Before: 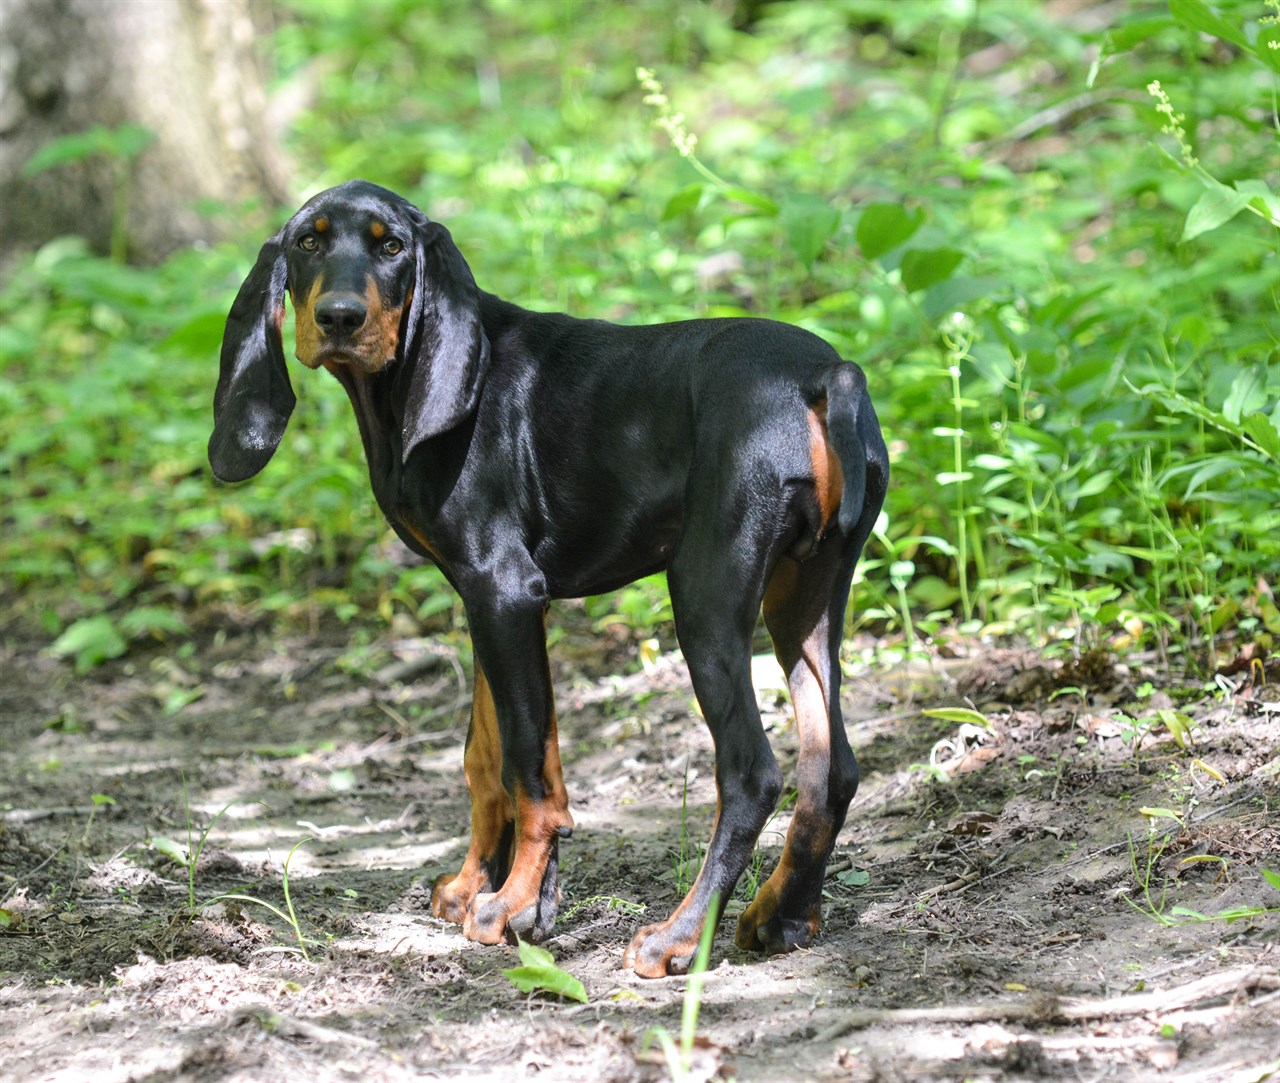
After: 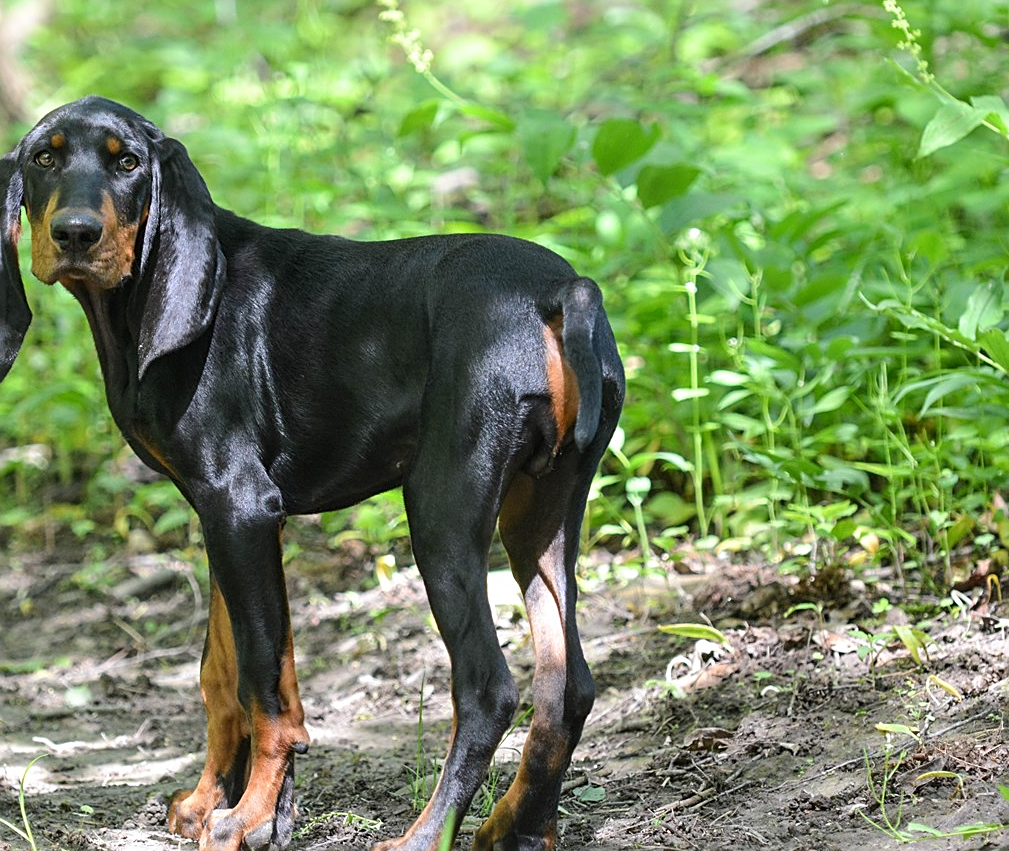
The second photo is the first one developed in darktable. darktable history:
crop and rotate: left 20.637%, top 7.777%, right 0.475%, bottom 13.614%
sharpen: on, module defaults
